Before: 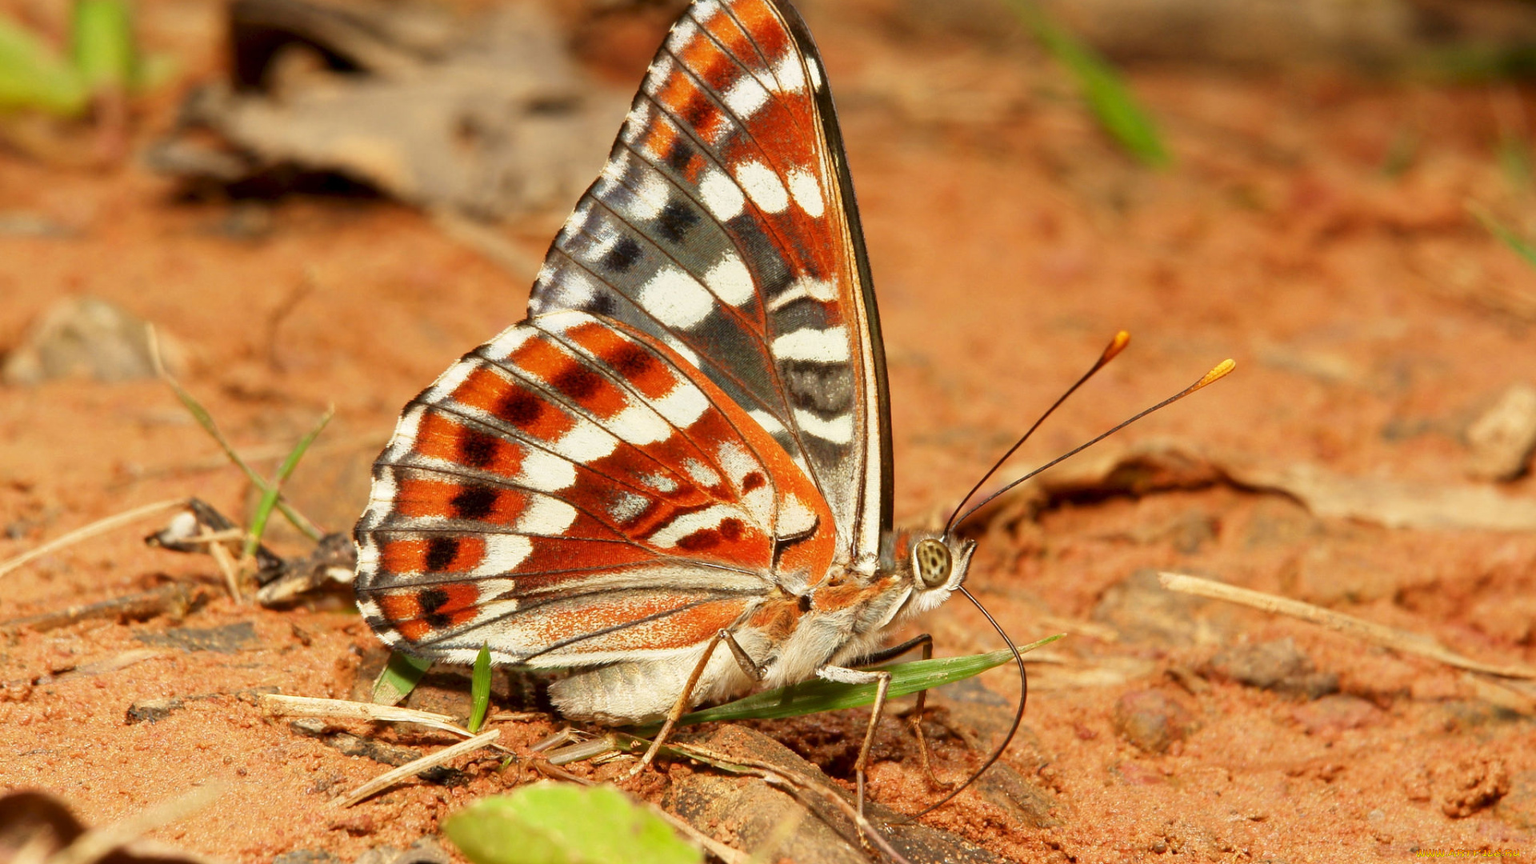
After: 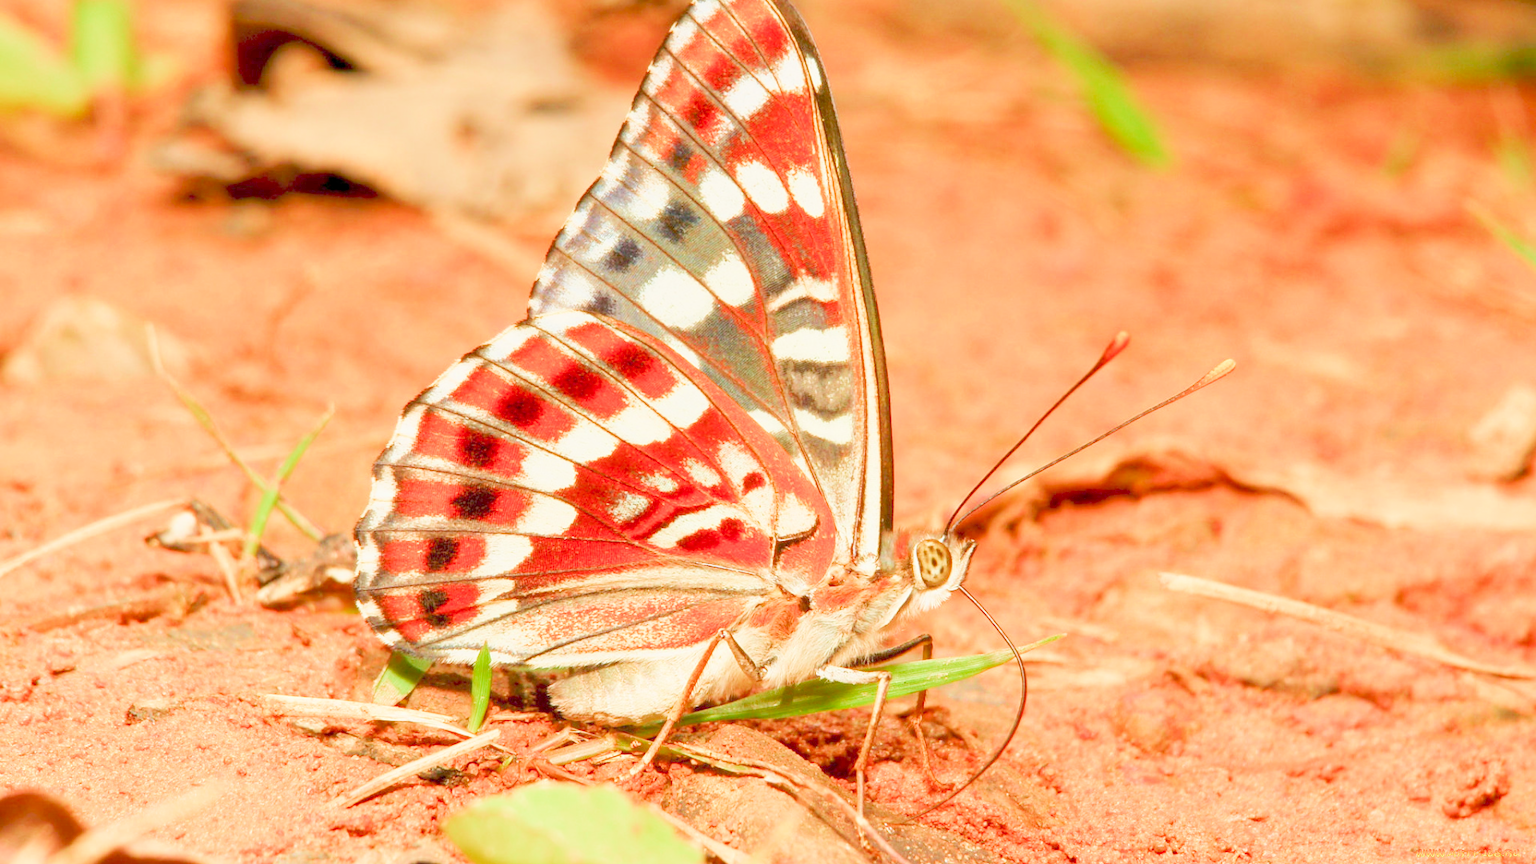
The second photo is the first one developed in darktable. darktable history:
contrast brightness saturation: contrast 0.04, saturation 0.16
filmic rgb: middle gray luminance 2.5%, black relative exposure -10 EV, white relative exposure 7 EV, threshold 6 EV, dynamic range scaling 10%, target black luminance 0%, hardness 3.19, latitude 44.39%, contrast 0.682, highlights saturation mix 5%, shadows ↔ highlights balance 13.63%, add noise in highlights 0, color science v3 (2019), use custom middle-gray values true, iterations of high-quality reconstruction 0, contrast in highlights soft, enable highlight reconstruction true
